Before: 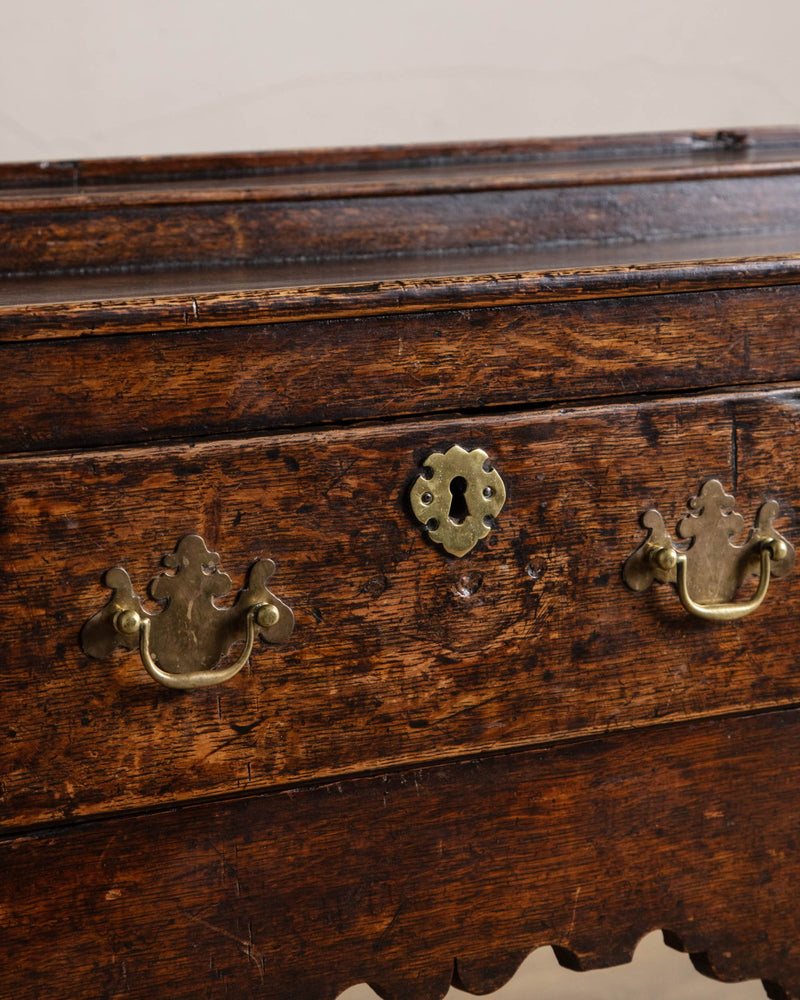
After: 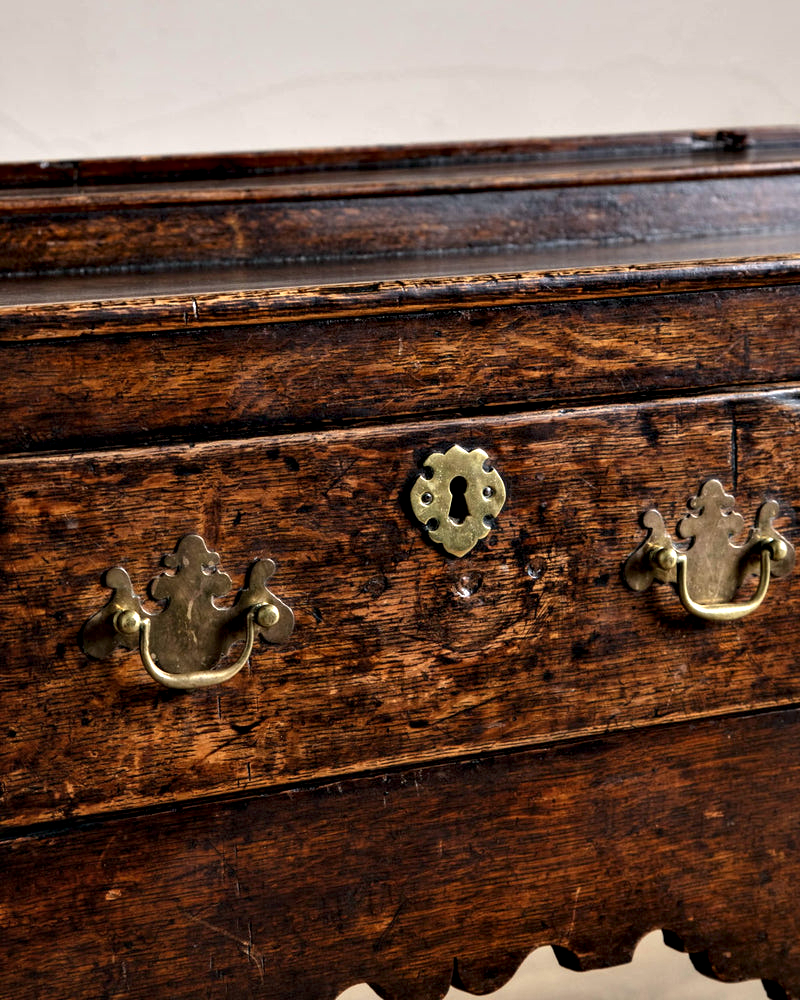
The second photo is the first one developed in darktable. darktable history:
contrast equalizer: y [[0.6 ×6], [0.55 ×6], [0 ×6], [0 ×6], [0 ×6]]
